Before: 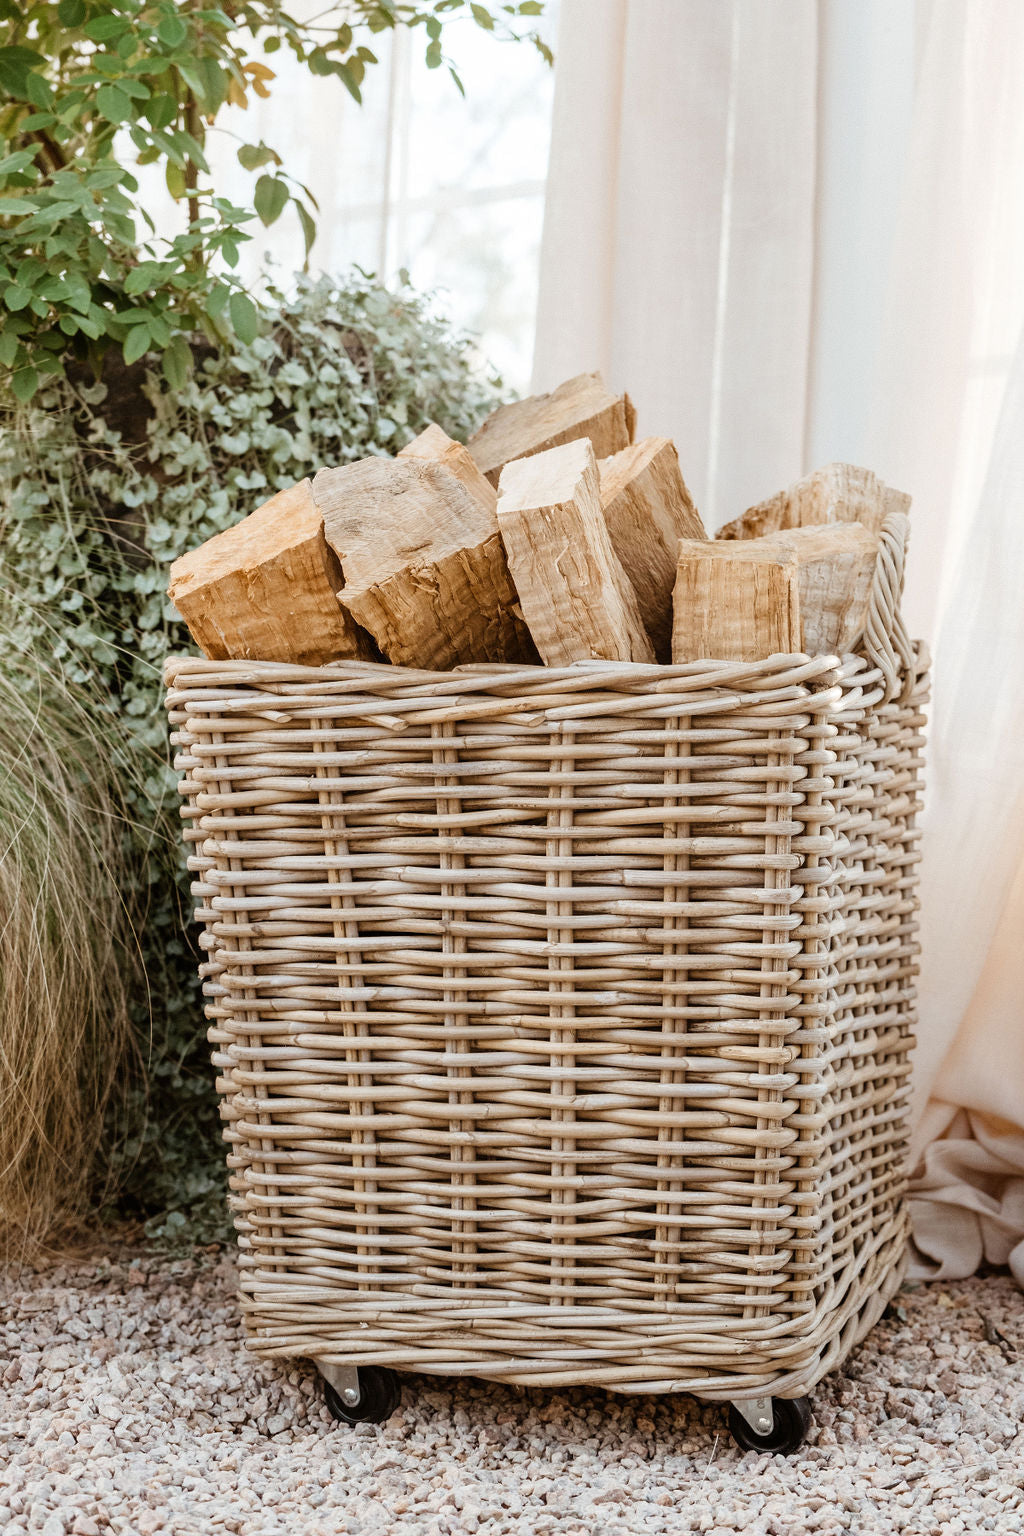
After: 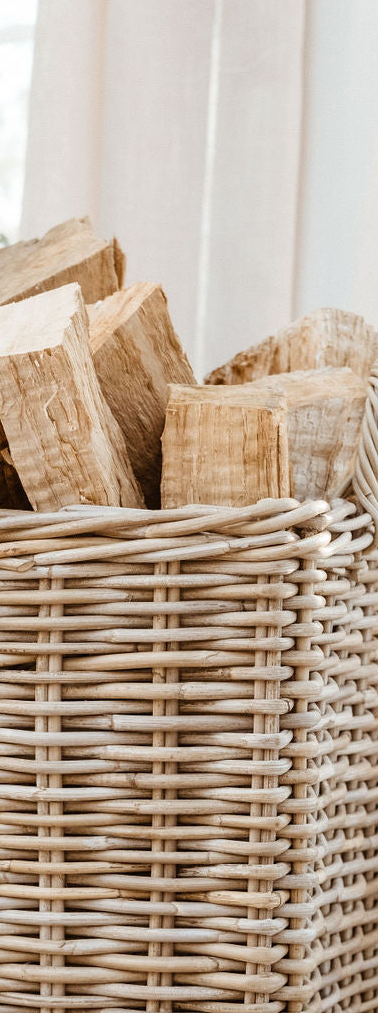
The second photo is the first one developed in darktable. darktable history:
crop and rotate: left 49.928%, top 10.096%, right 13.081%, bottom 23.944%
